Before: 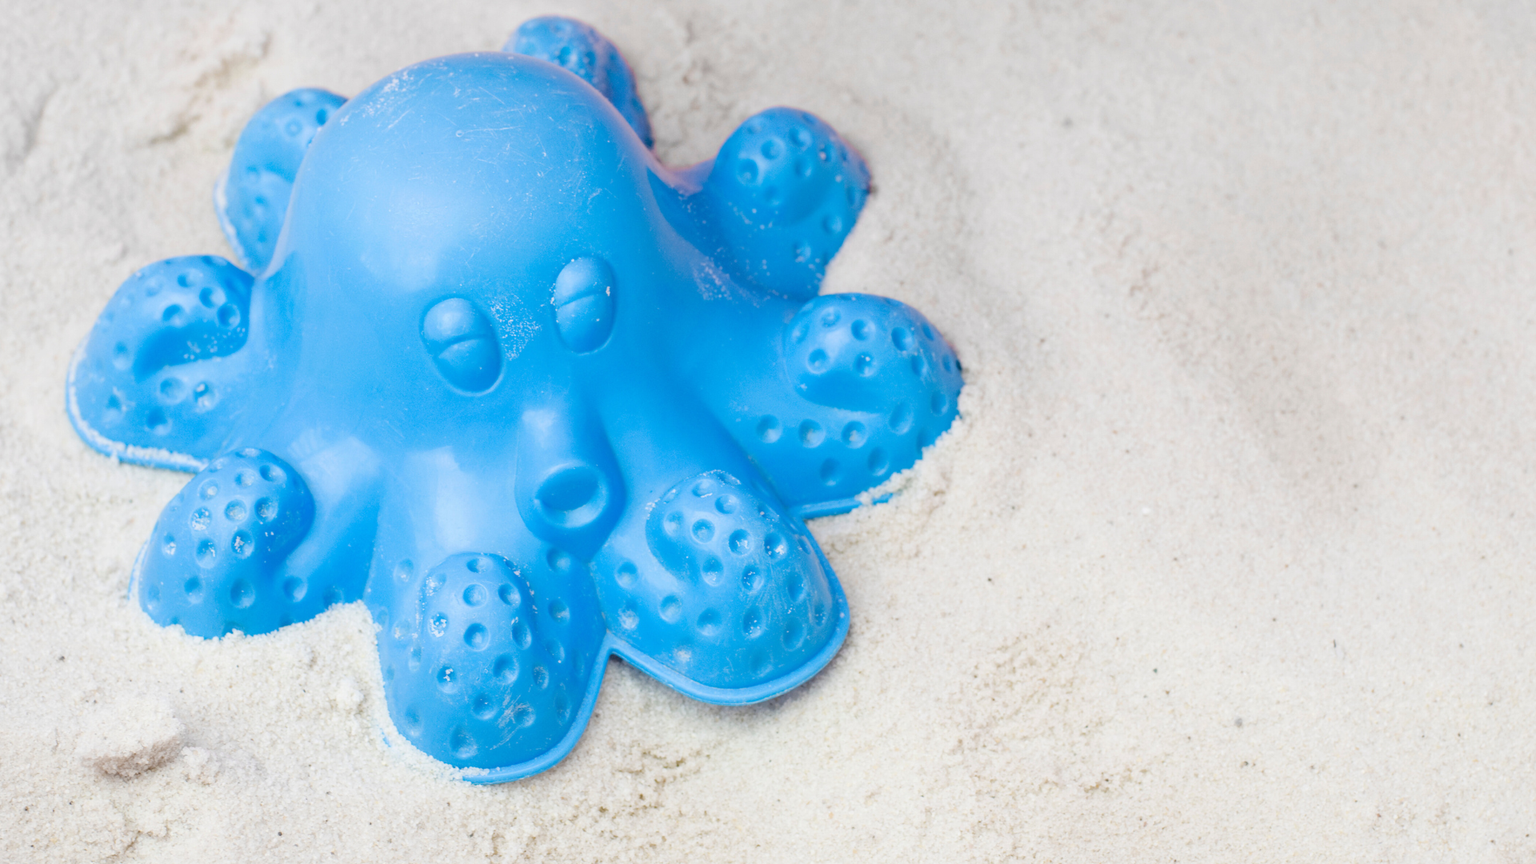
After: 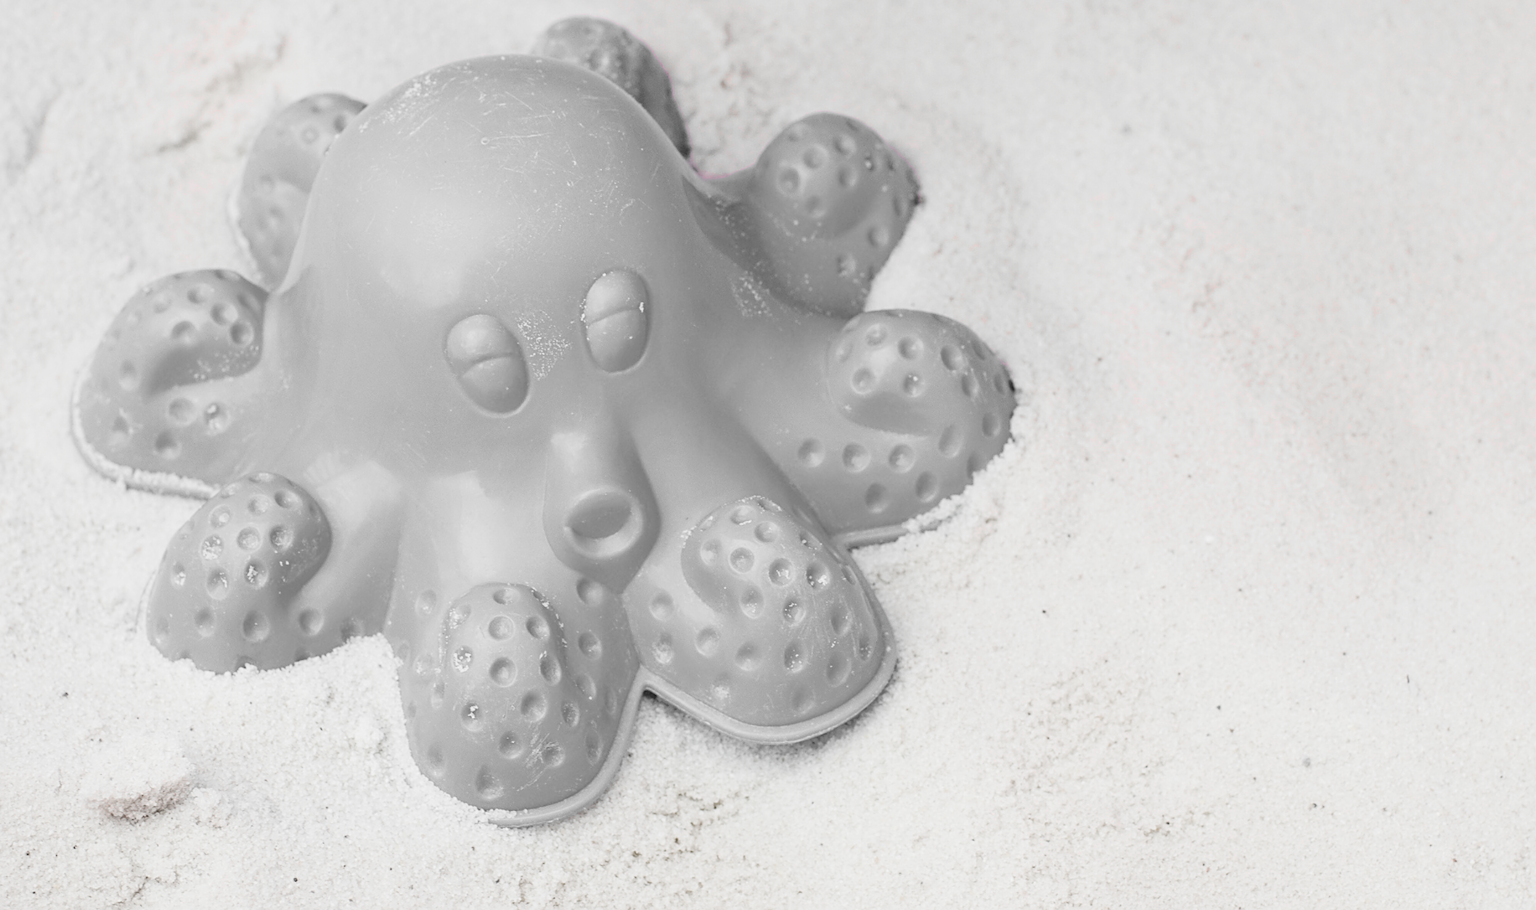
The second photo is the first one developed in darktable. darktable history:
color balance: mode lift, gamma, gain (sRGB), lift [1, 1, 1.022, 1.026]
color contrast: green-magenta contrast 0.8, blue-yellow contrast 1.1, unbound 0
crop and rotate: right 5.167%
tone curve: curves: ch0 [(0, 0.023) (0.217, 0.19) (0.754, 0.801) (1, 0.977)]; ch1 [(0, 0) (0.392, 0.398) (0.5, 0.5) (0.521, 0.528) (0.56, 0.577) (1, 1)]; ch2 [(0, 0) (0.5, 0.5) (0.579, 0.561) (0.65, 0.657) (1, 1)], color space Lab, independent channels, preserve colors none
sharpen: on, module defaults
color zones: curves: ch1 [(0, 0.831) (0.08, 0.771) (0.157, 0.268) (0.241, 0.207) (0.562, -0.005) (0.714, -0.013) (0.876, 0.01) (1, 0.831)]
tone equalizer: on, module defaults
